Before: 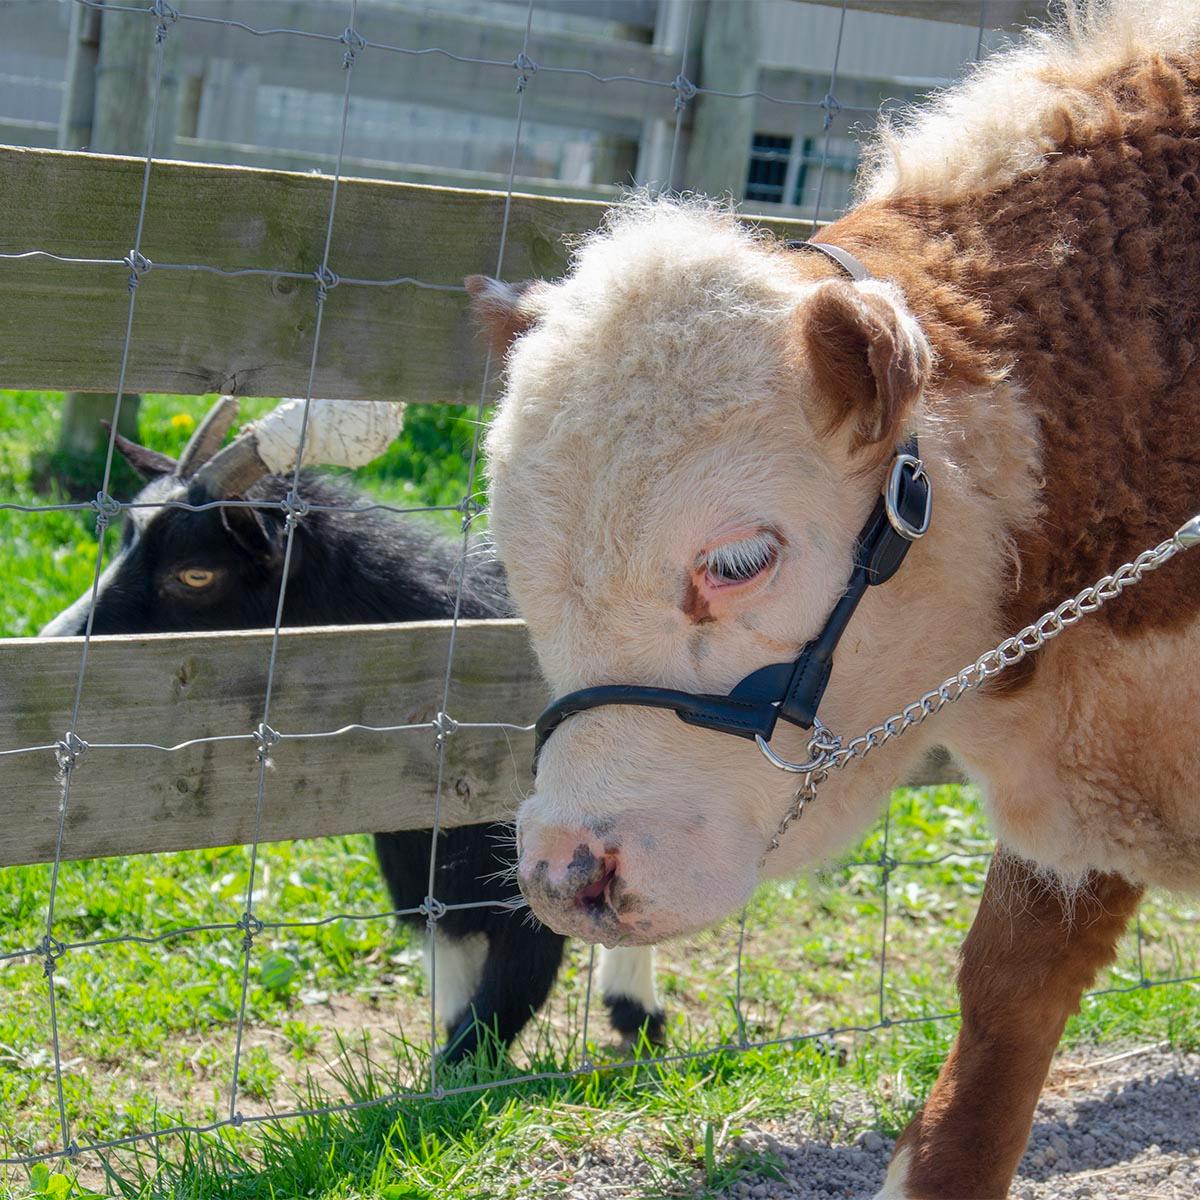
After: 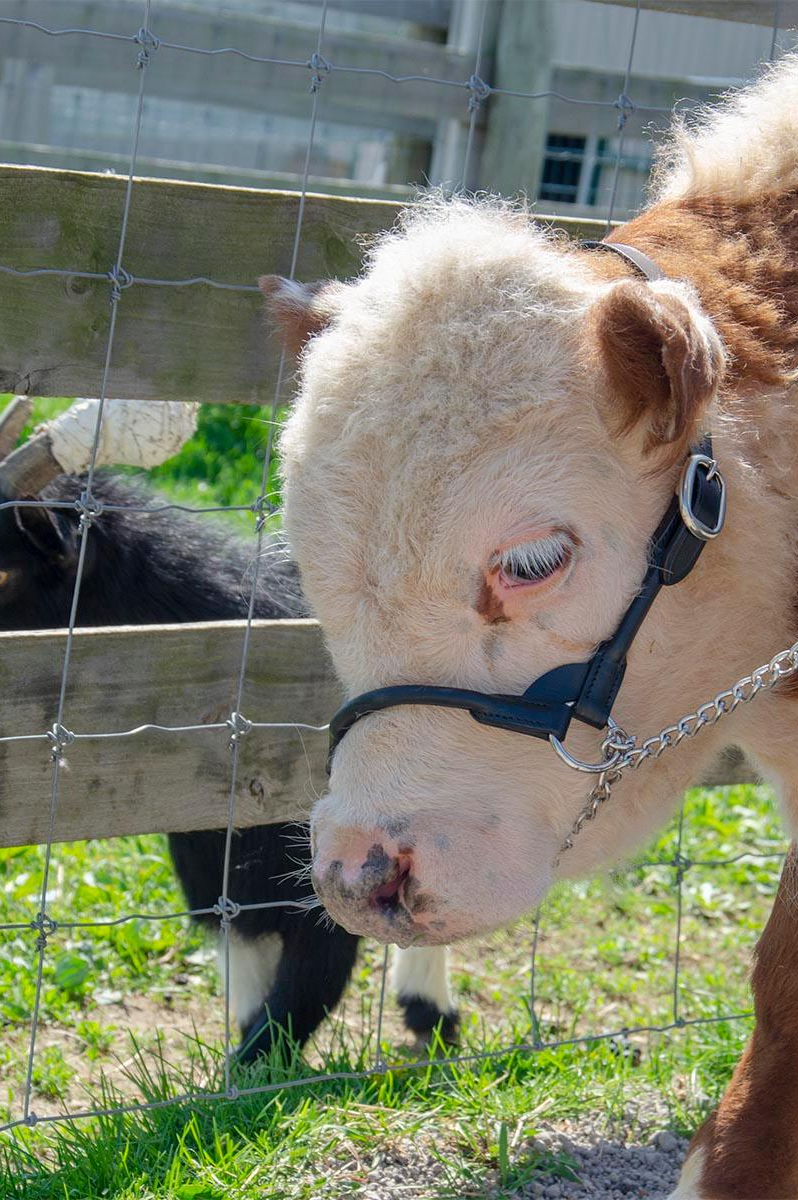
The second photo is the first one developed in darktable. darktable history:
crop: left 17.172%, right 16.291%
